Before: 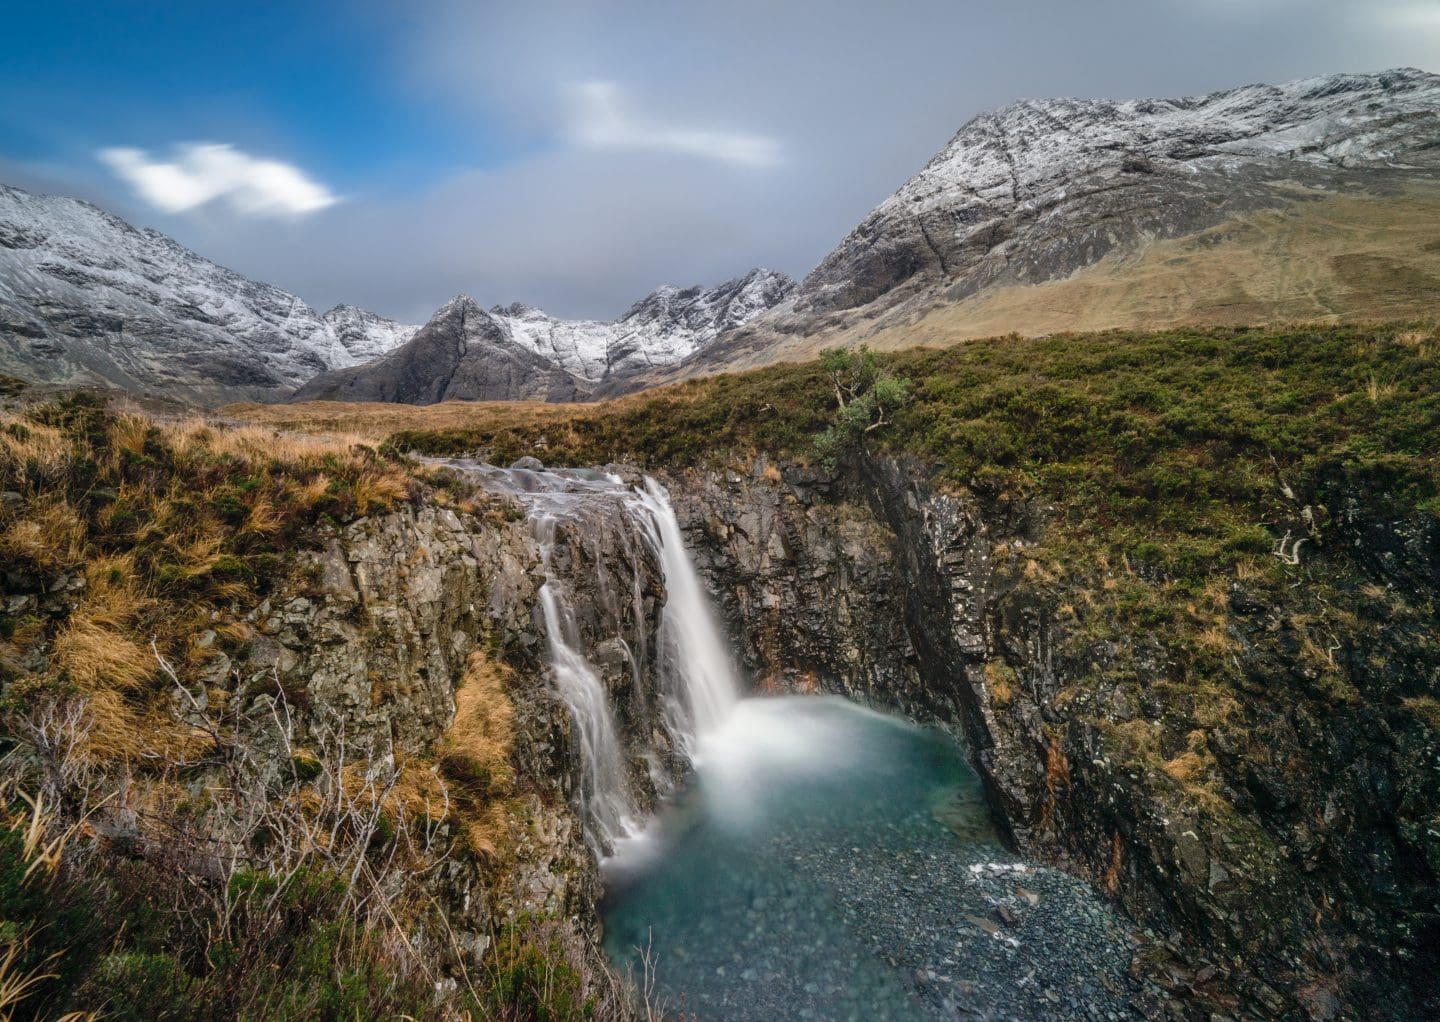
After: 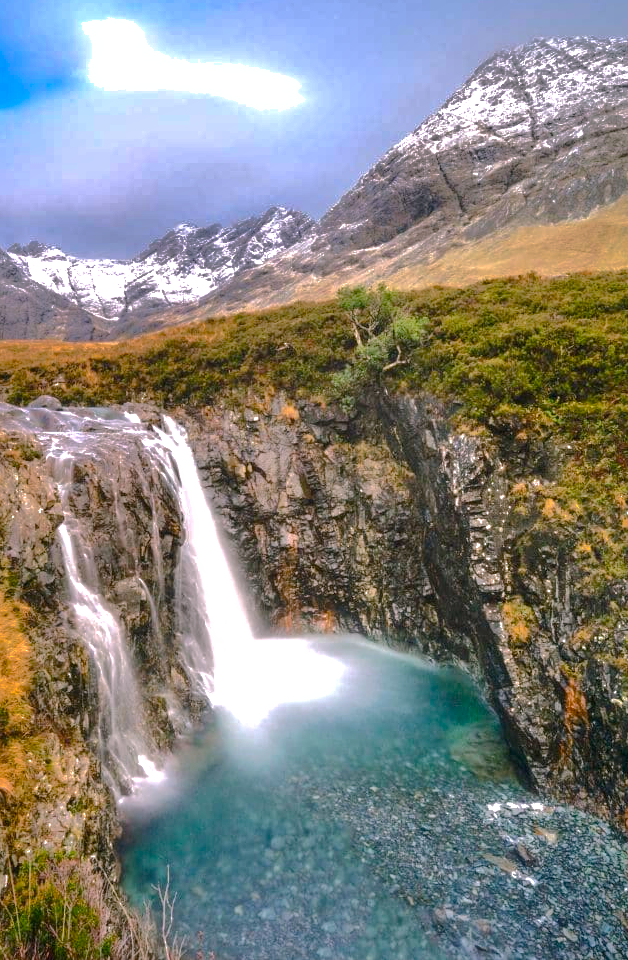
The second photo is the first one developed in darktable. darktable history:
color balance rgb: highlights gain › chroma 1.468%, highlights gain › hue 307.77°, perceptual saturation grading › global saturation 20.863%, perceptual saturation grading › highlights -19.956%, perceptual saturation grading › shadows 29.555%, global vibrance 20%
crop: left 33.515%, top 6.056%, right 22.806%
exposure: exposure 1 EV, compensate exposure bias true, compensate highlight preservation false
shadows and highlights: shadows -19.71, highlights -73.32, highlights color adjustment 72.36%
